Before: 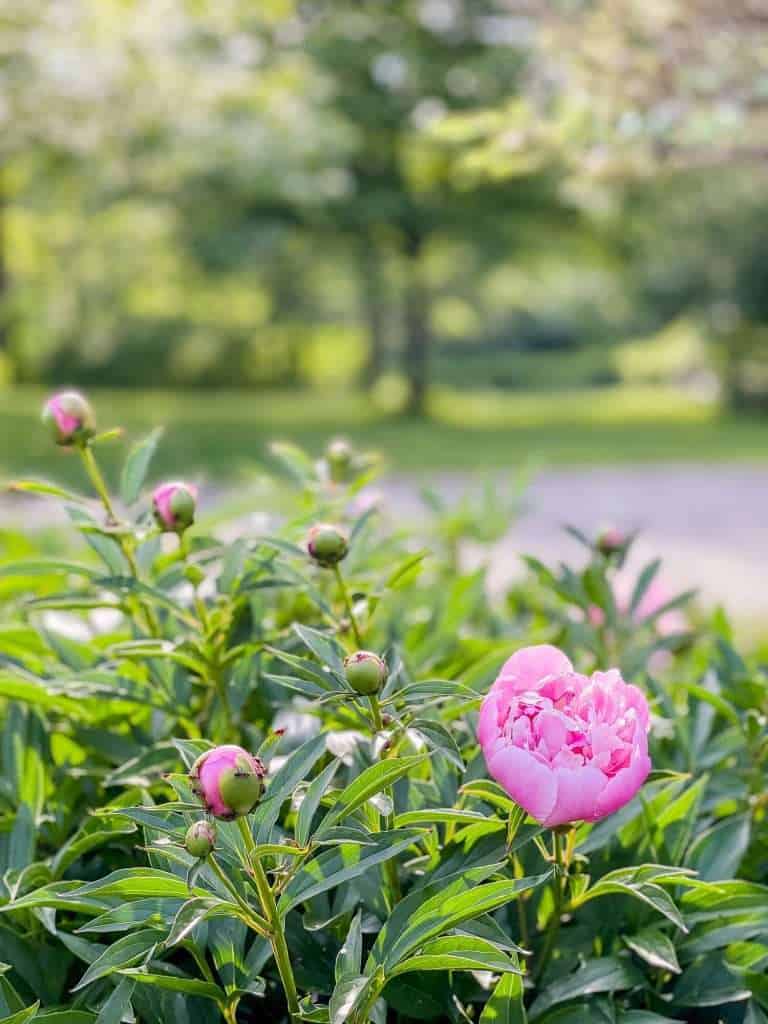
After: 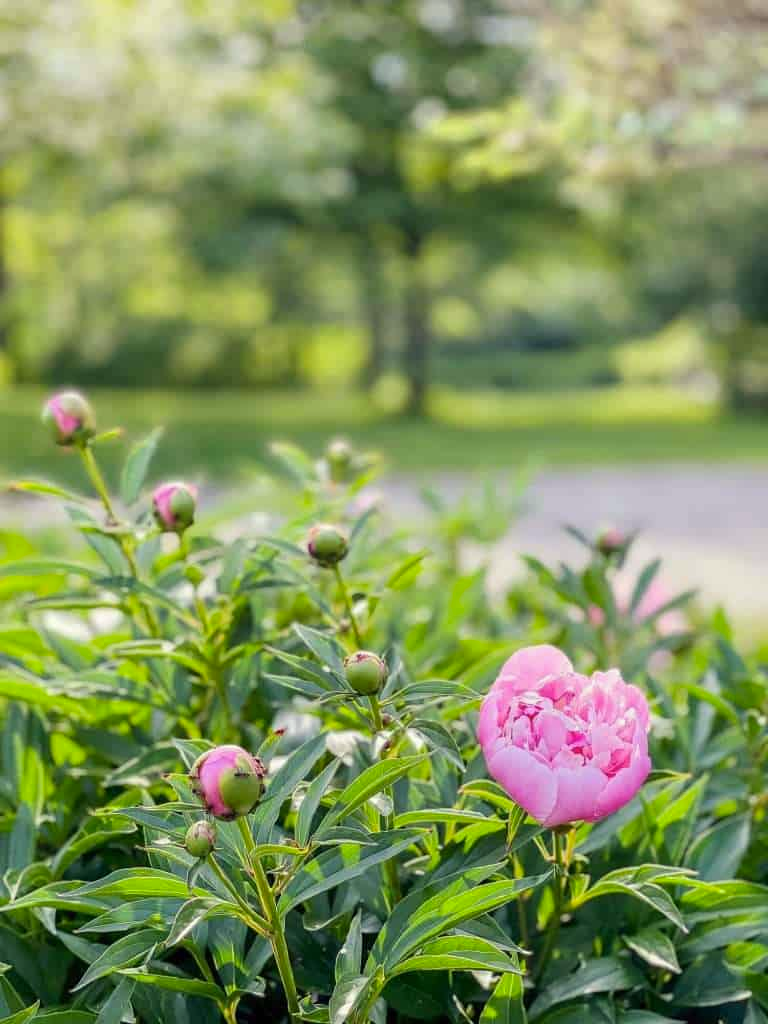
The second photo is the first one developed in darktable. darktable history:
color correction: highlights a* -4.39, highlights b* 6.82
